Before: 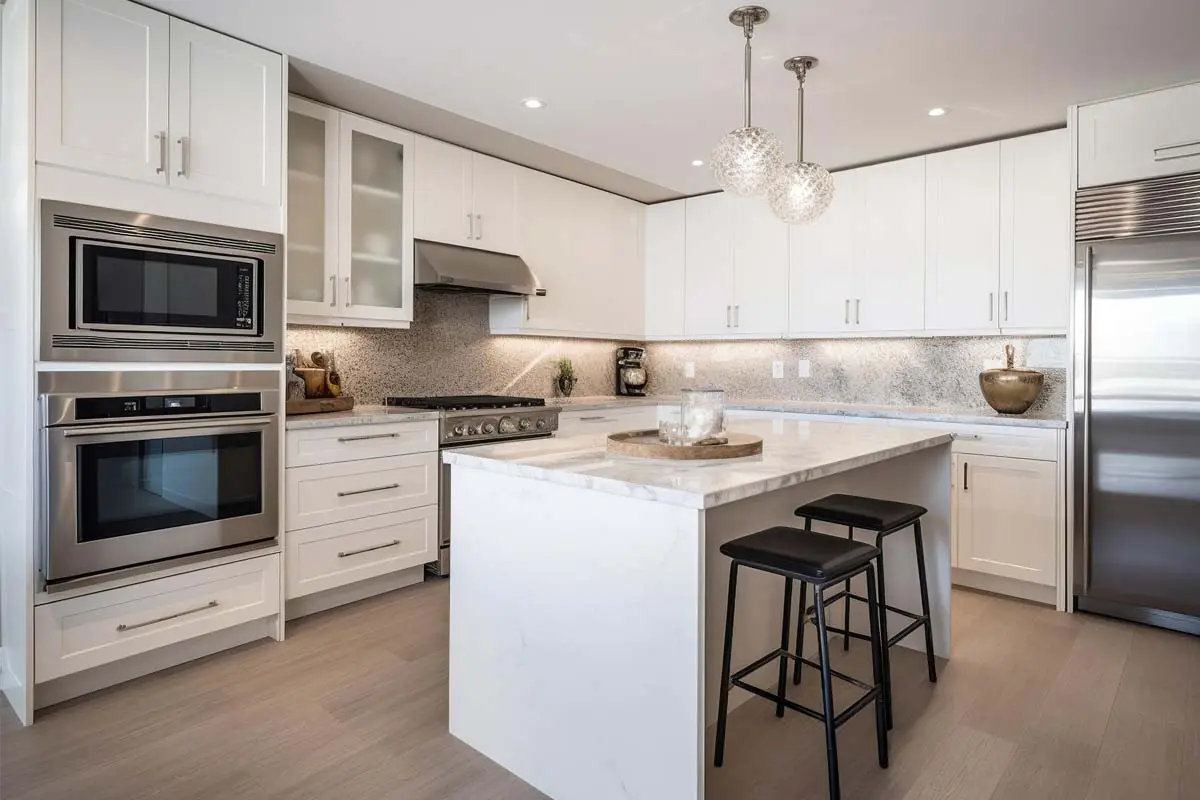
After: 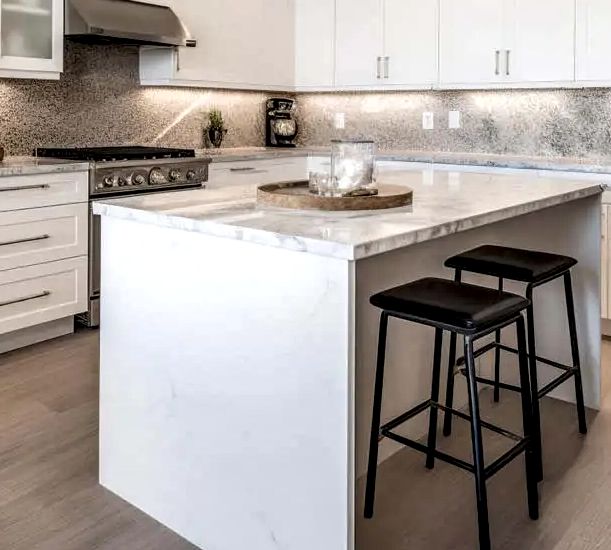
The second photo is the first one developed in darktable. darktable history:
local contrast: highlights 60%, shadows 60%, detail 160%
crop and rotate: left 29.237%, top 31.152%, right 19.807%
